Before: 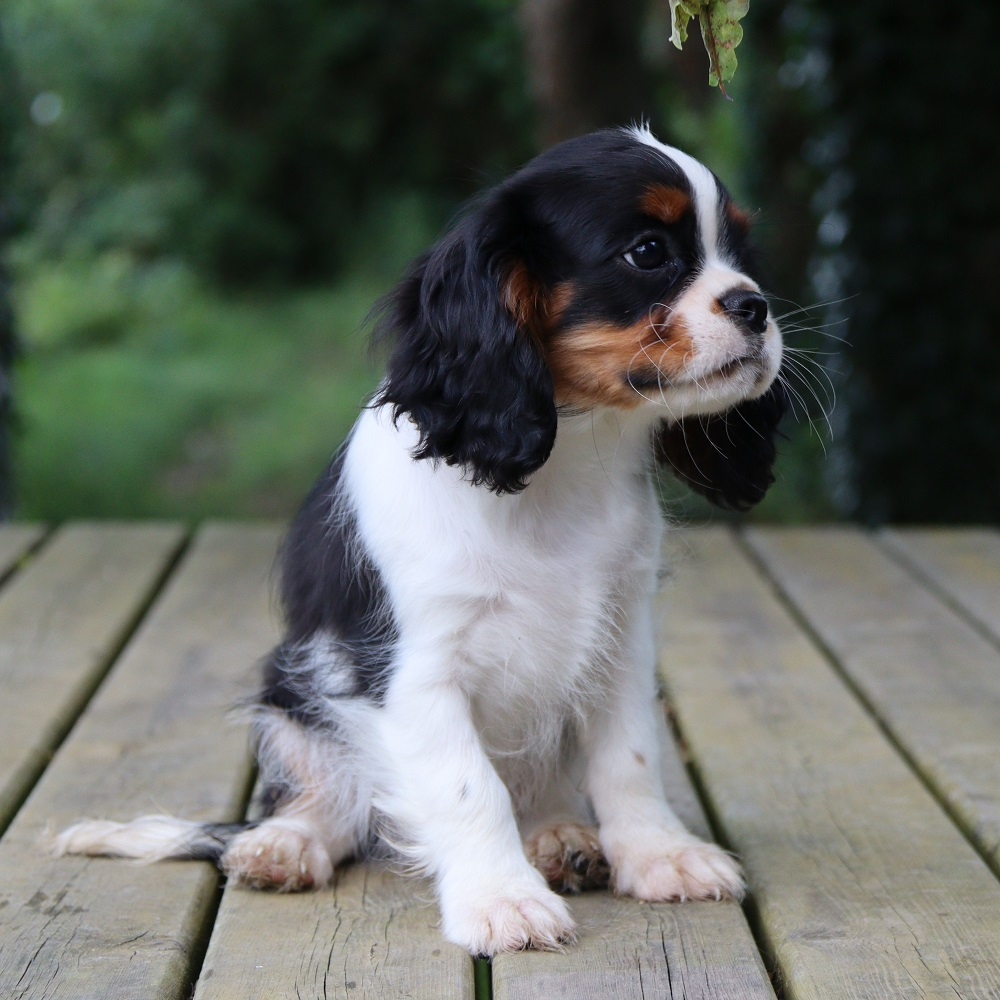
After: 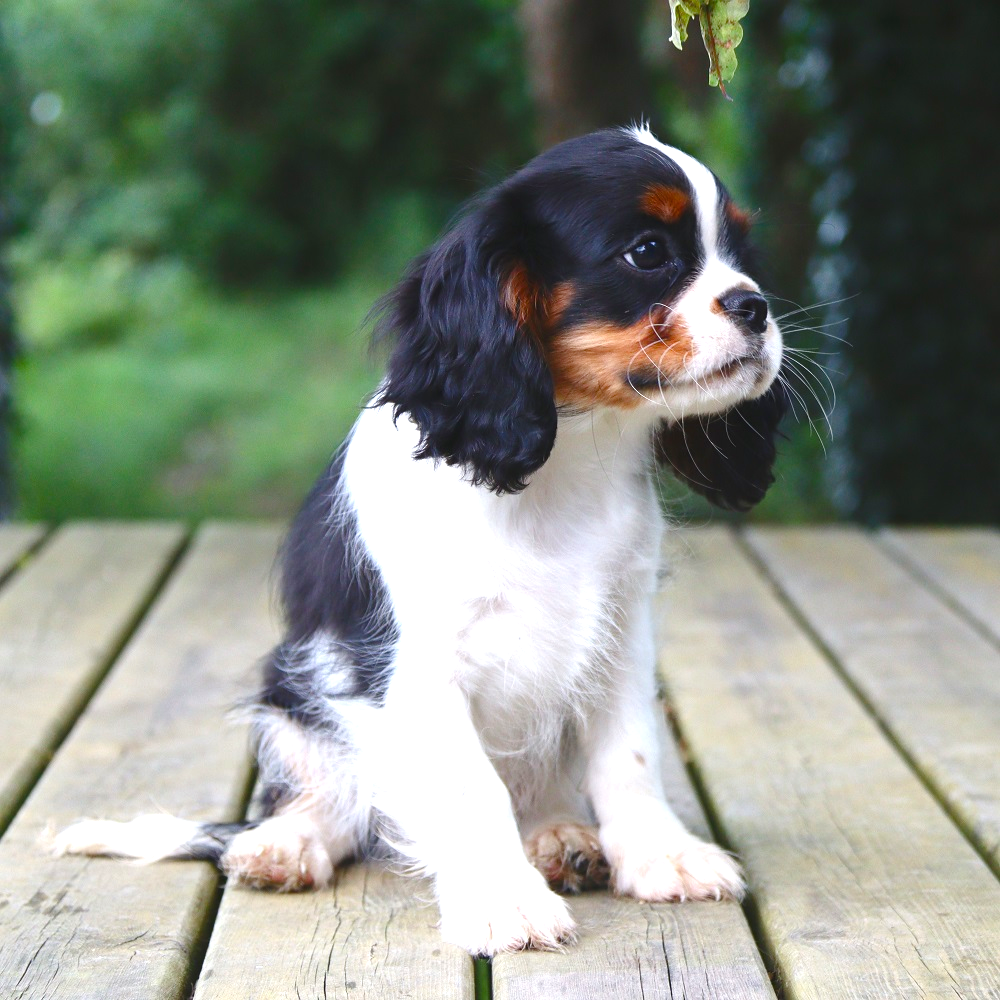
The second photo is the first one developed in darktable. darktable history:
exposure: black level correction 0, exposure 1 EV, compensate highlight preservation false
color balance rgb: global offset › luminance 0.692%, perceptual saturation grading › global saturation 20%, perceptual saturation grading › highlights -24.885%, perceptual saturation grading › shadows 49.317%
base curve: preserve colors none
